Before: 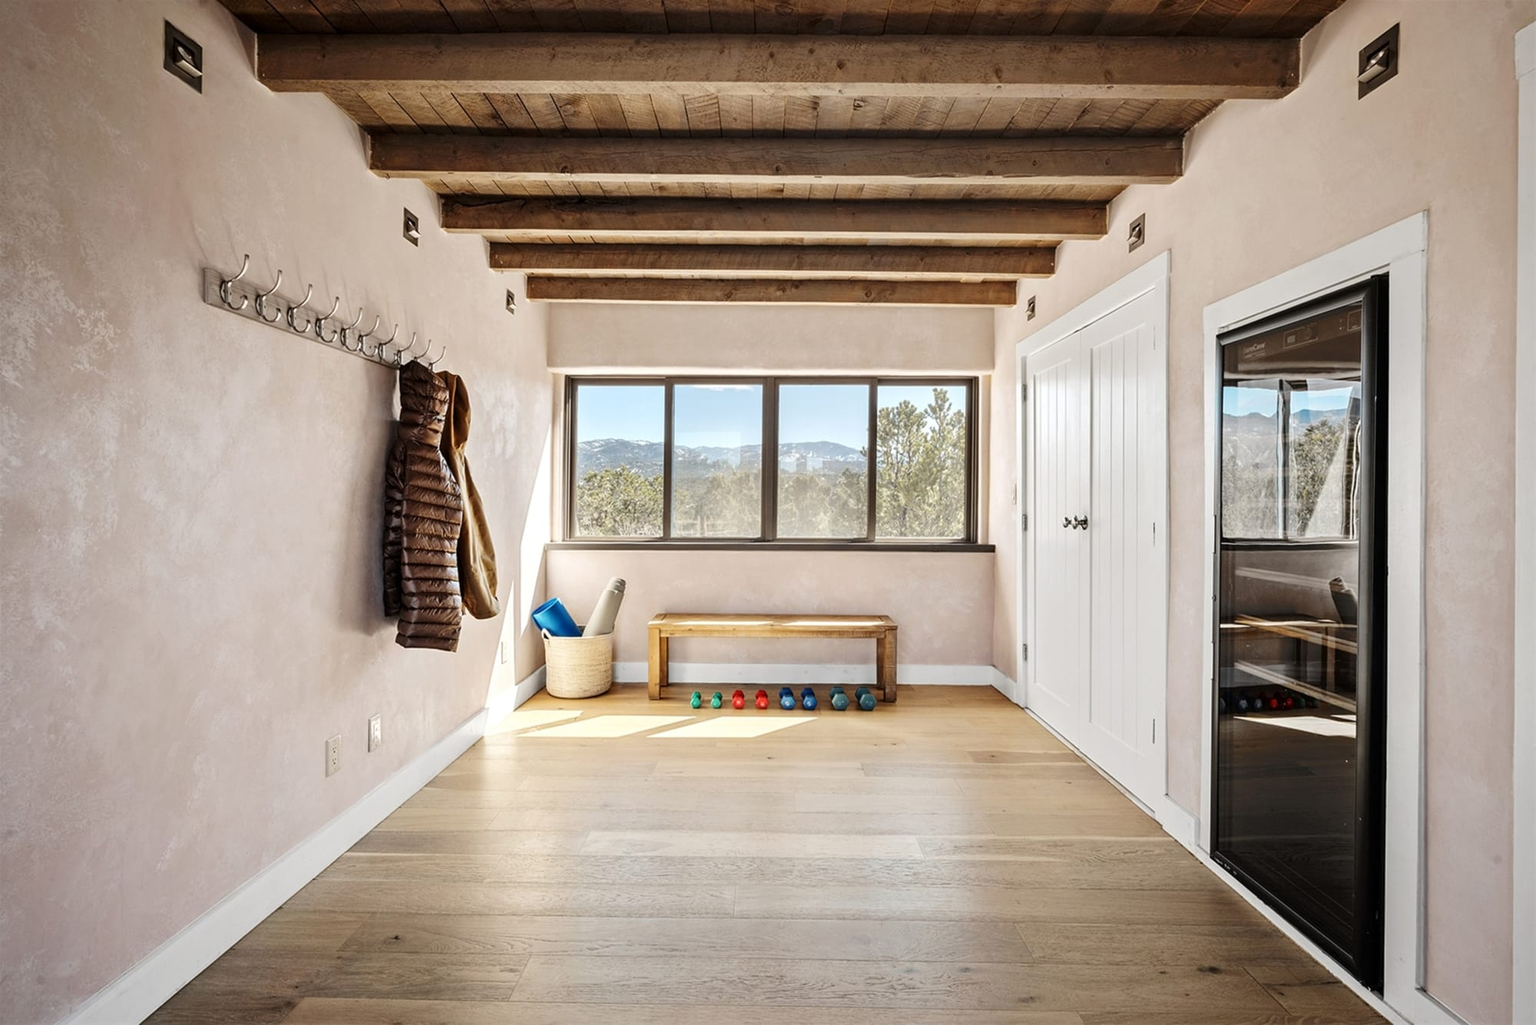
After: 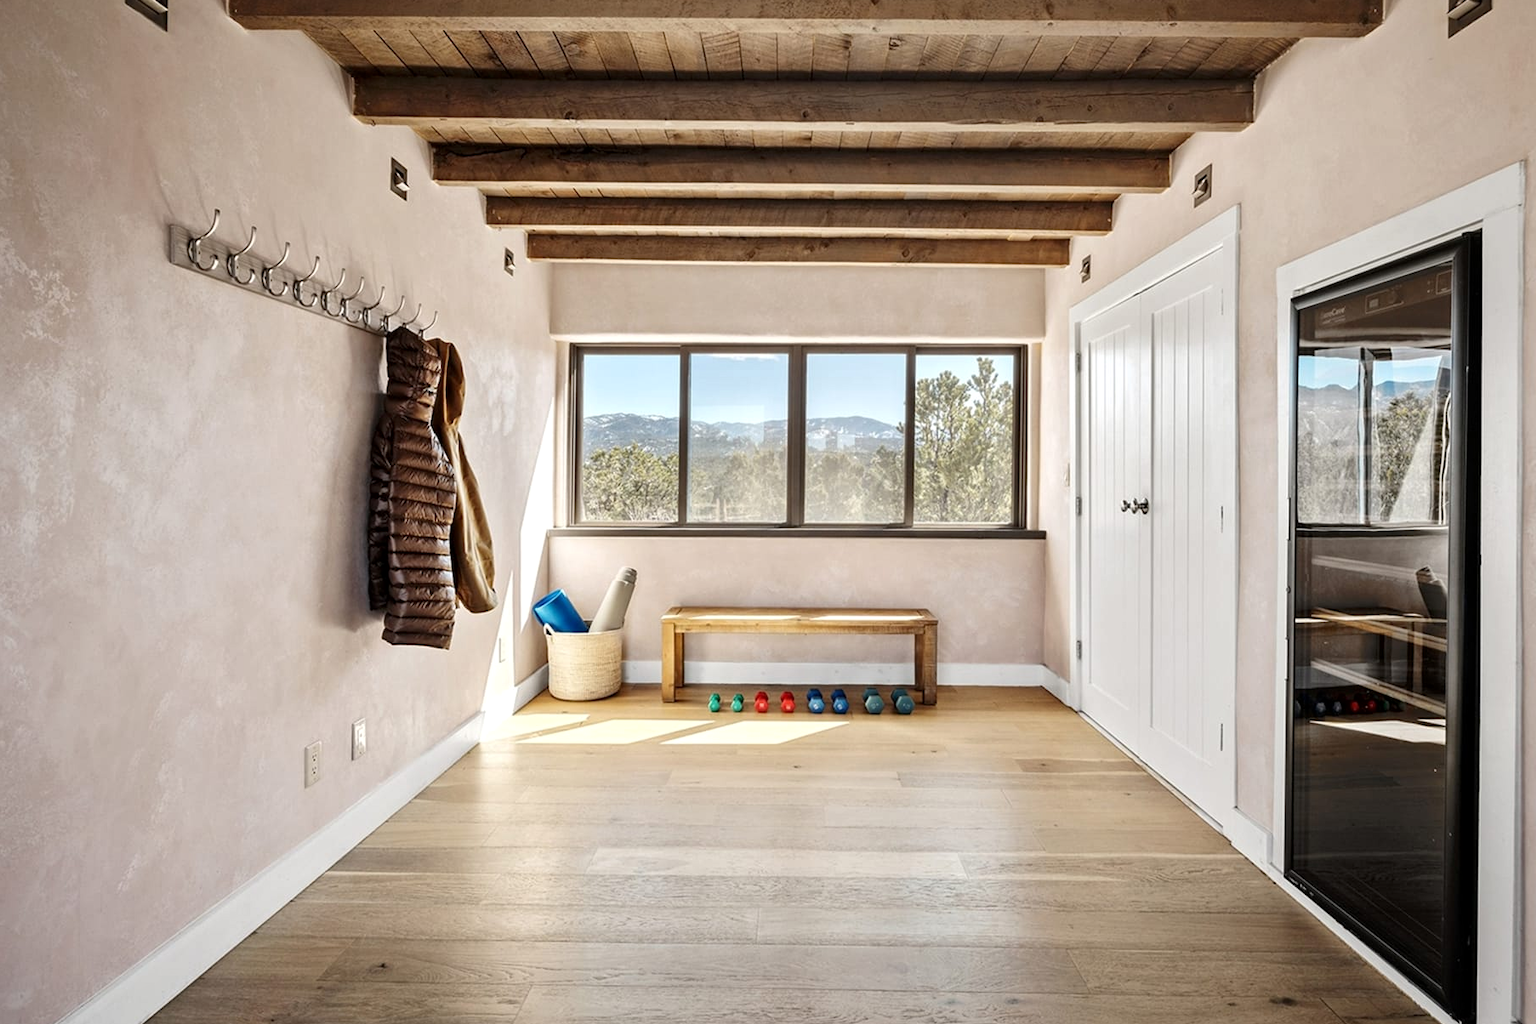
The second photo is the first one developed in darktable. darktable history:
local contrast: mode bilateral grid, contrast 20, coarseness 50, detail 120%, midtone range 0.2
crop: left 3.305%, top 6.436%, right 6.389%, bottom 3.258%
tone equalizer: on, module defaults
